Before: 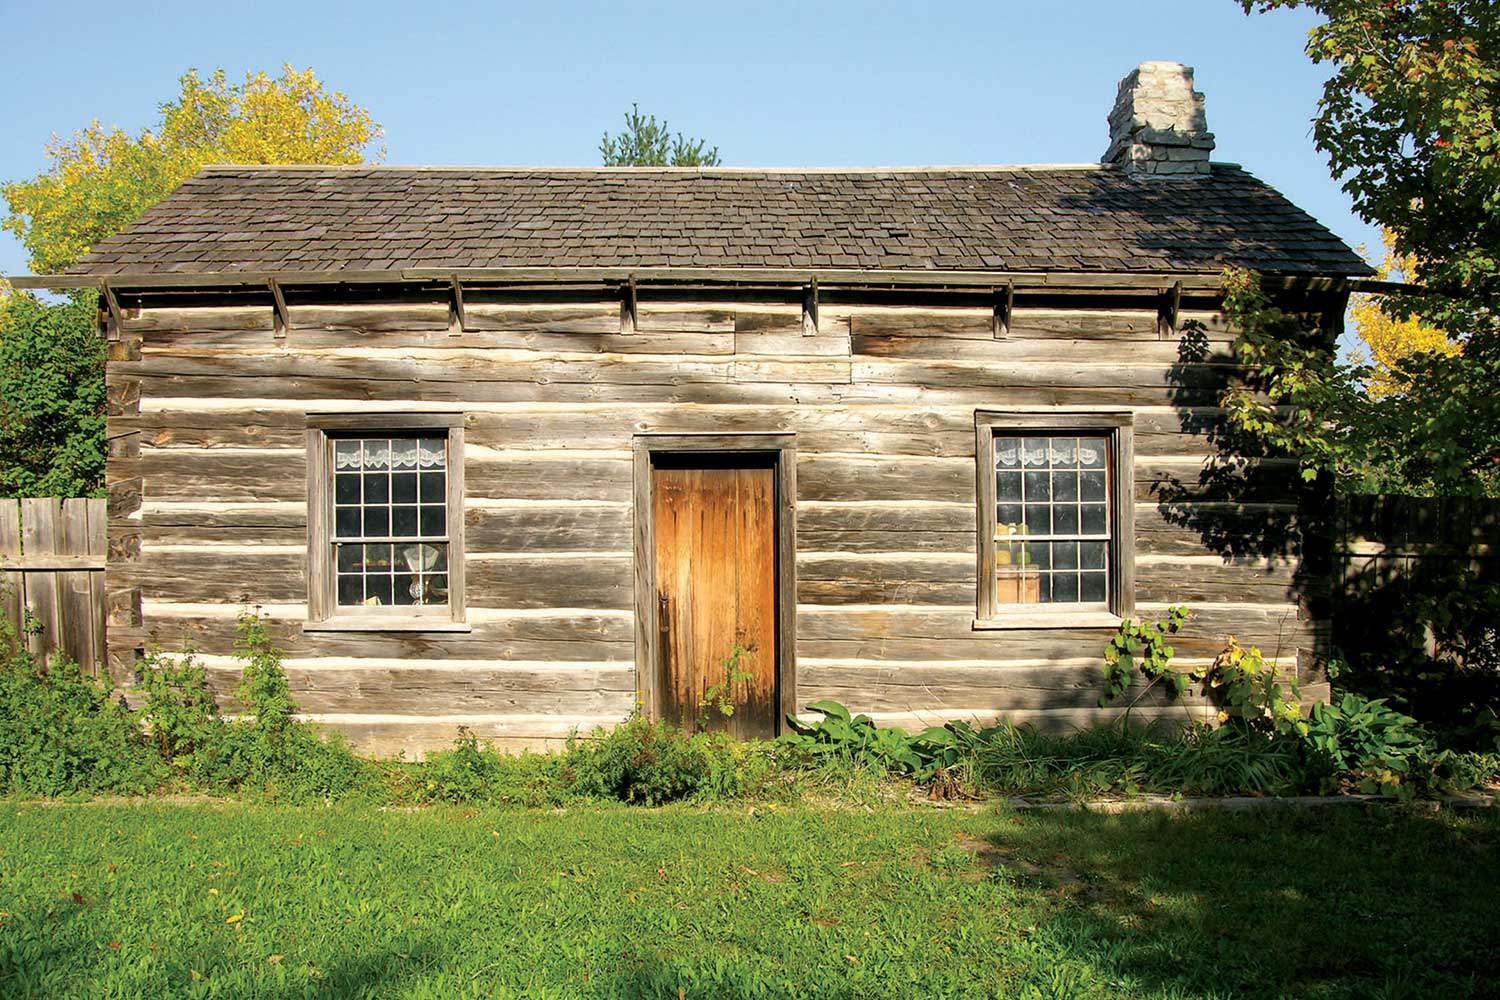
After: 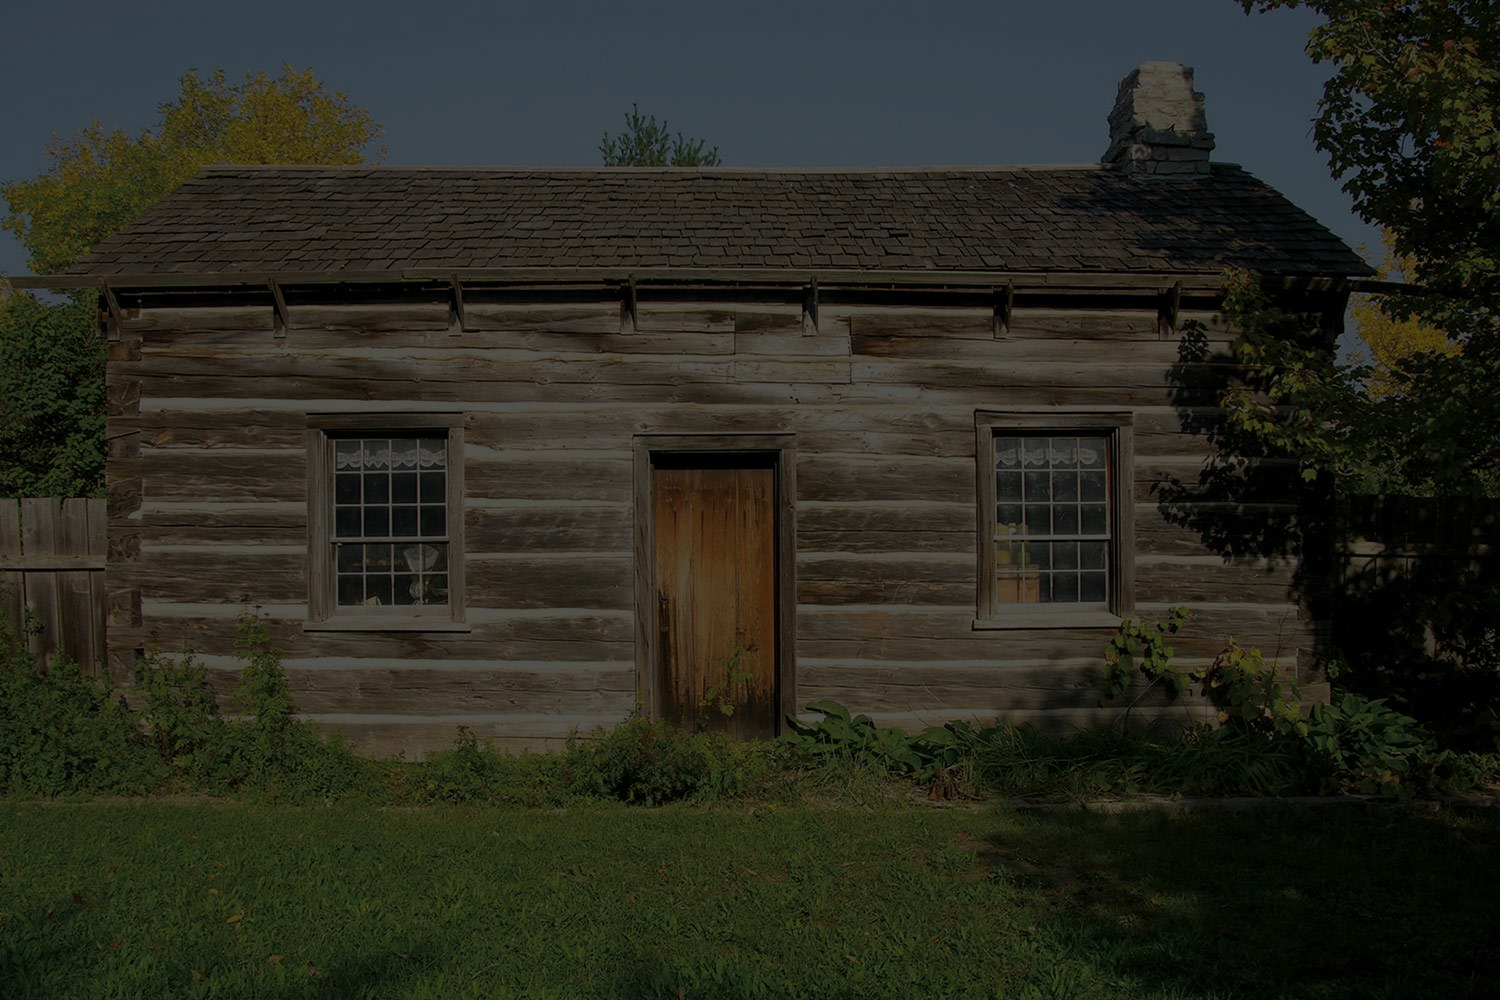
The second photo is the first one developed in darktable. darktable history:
exposure: exposure -1.468 EV
tone curve: curves: ch0 [(0, 0) (0.641, 0.595) (1, 1)], color space Lab, linked channels
base curve: curves: ch0 [(0, 0) (0.297, 0.298) (1, 1)]
